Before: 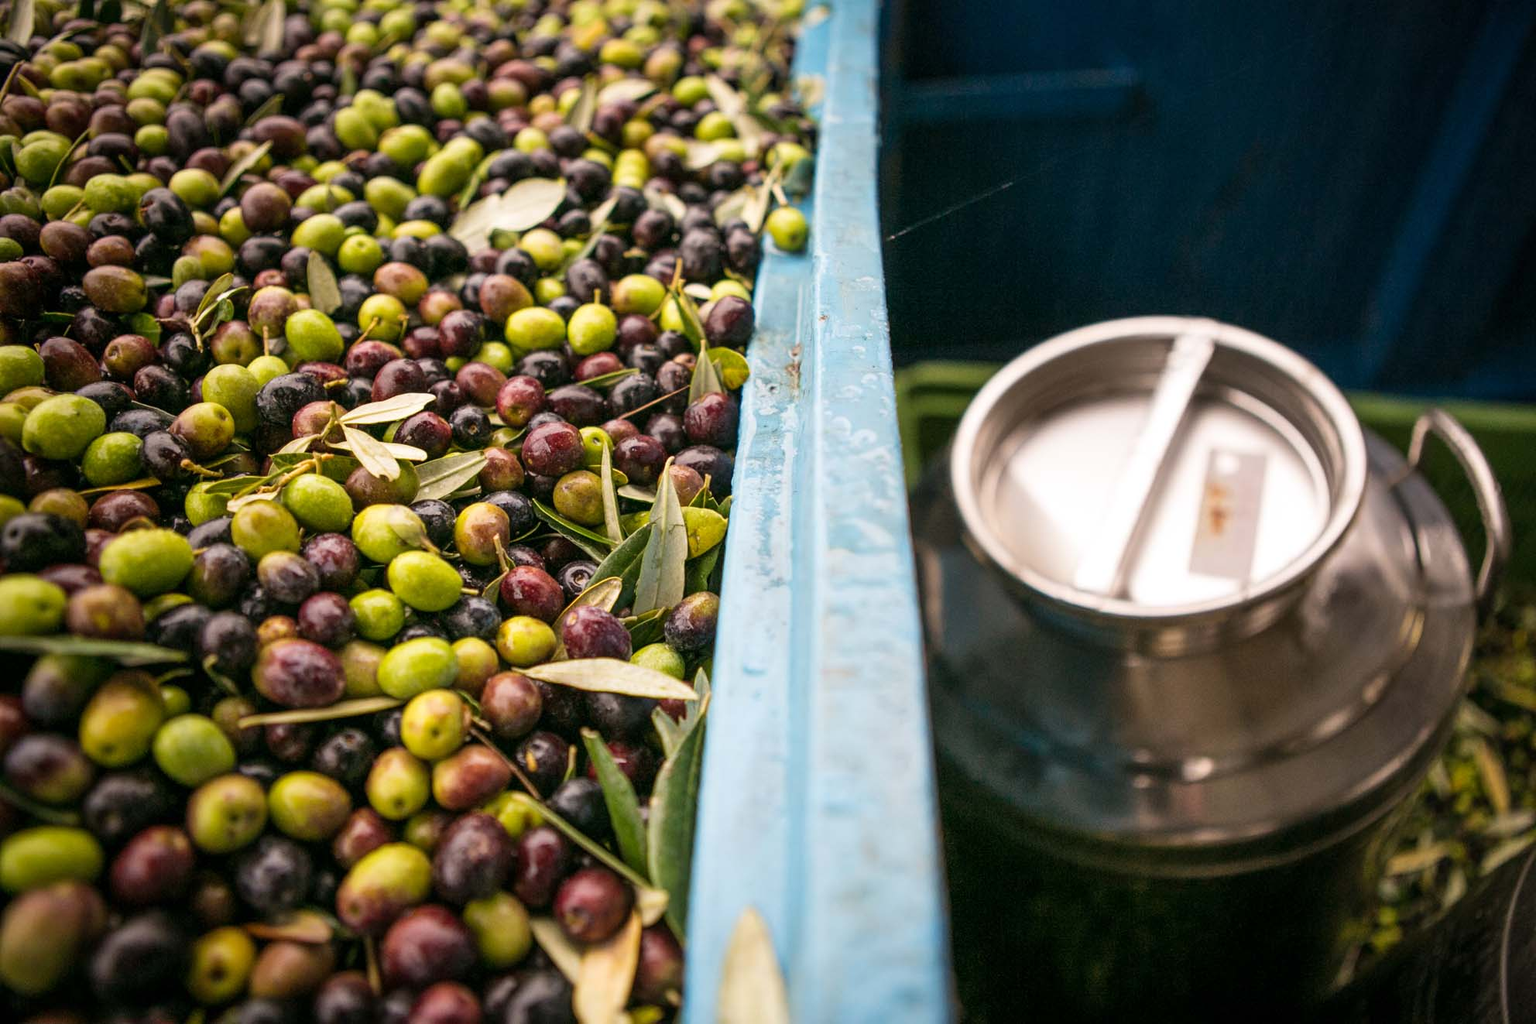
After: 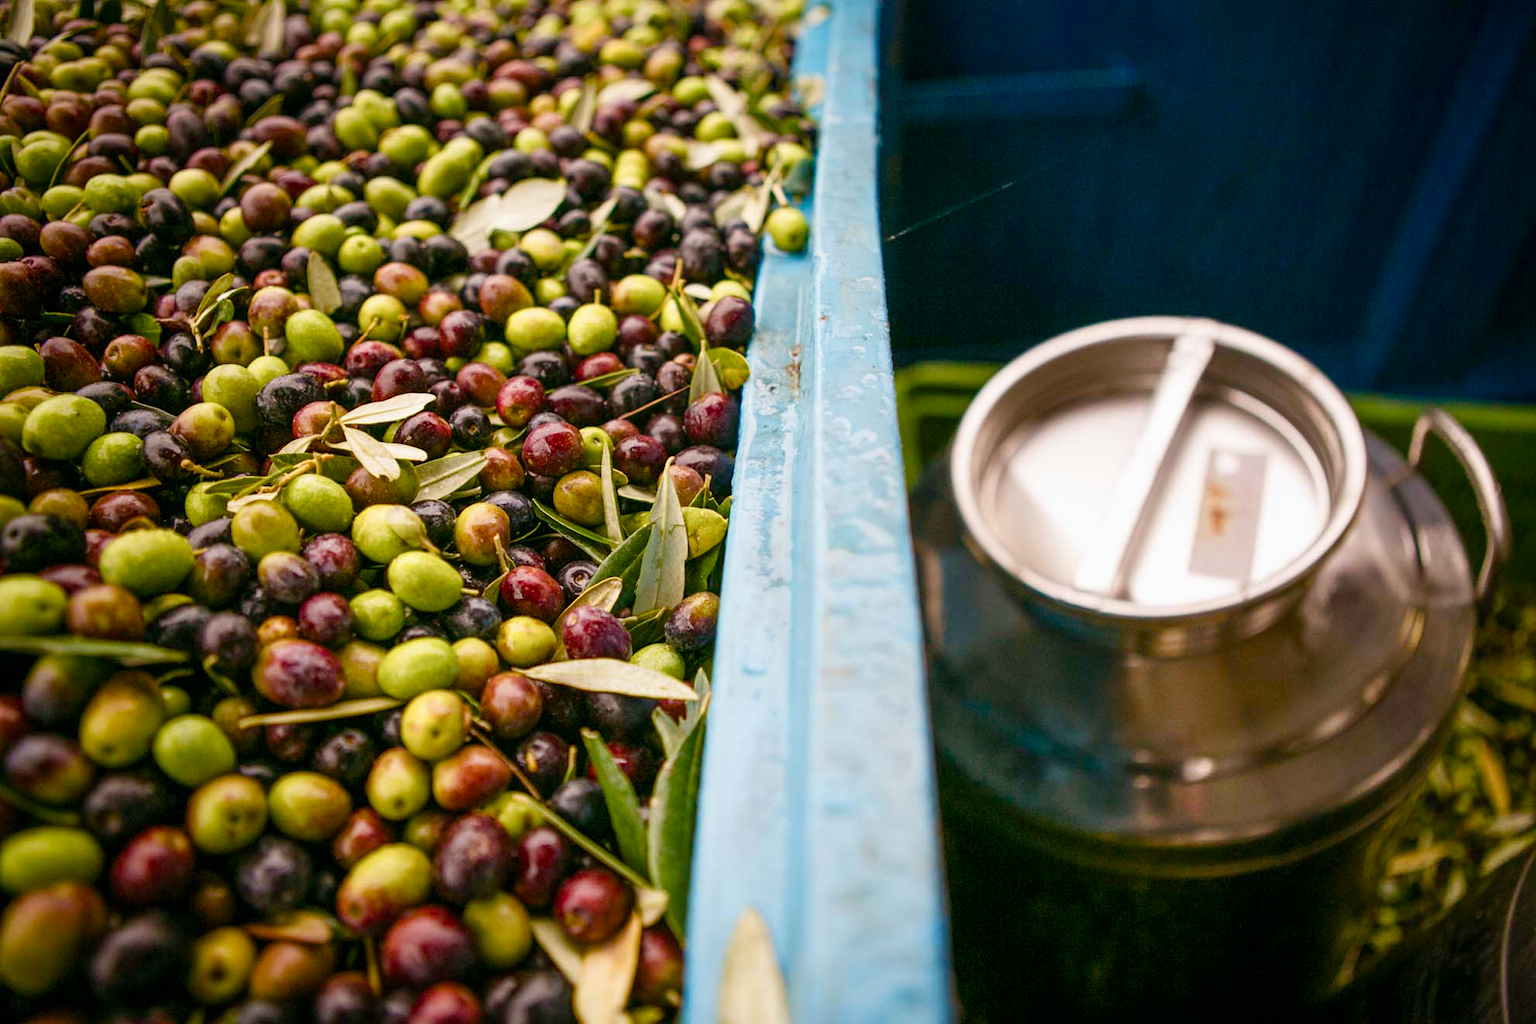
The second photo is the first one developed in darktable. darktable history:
color balance rgb: perceptual saturation grading › global saturation 20%, perceptual saturation grading › highlights -50.592%, perceptual saturation grading › shadows 30.748%, perceptual brilliance grading › global brilliance 2.45%, perceptual brilliance grading › highlights -3.799%, global vibrance 43.028%
